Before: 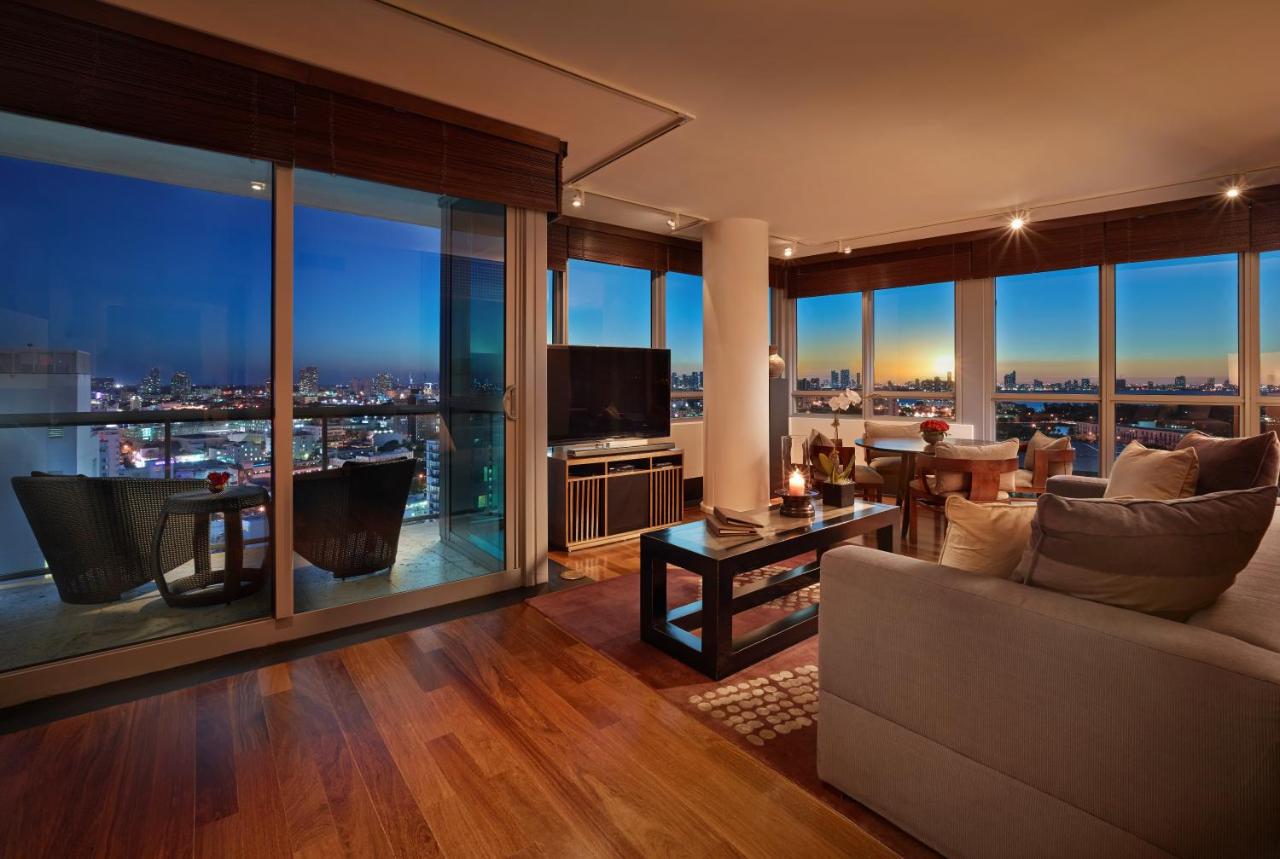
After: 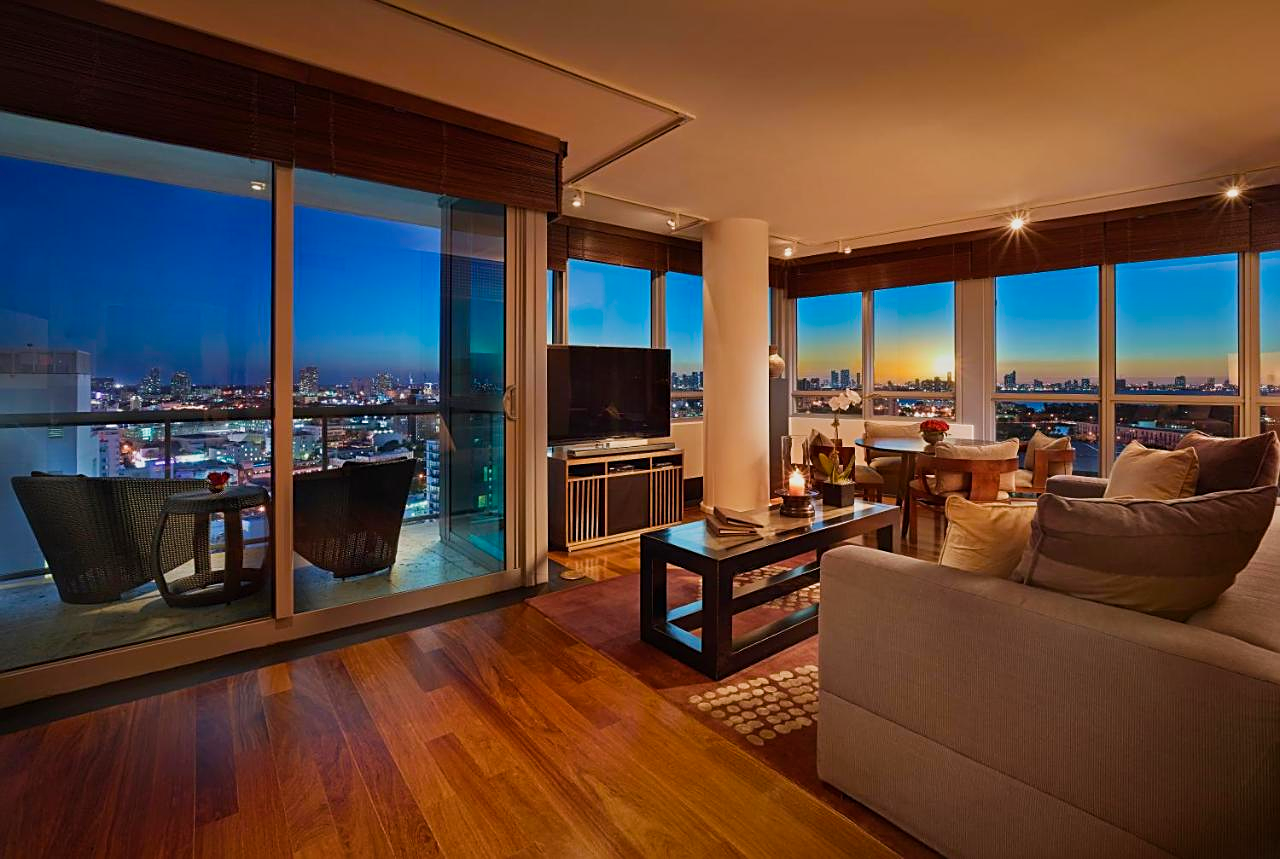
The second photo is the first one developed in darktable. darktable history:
color balance rgb: global vibrance 42.74%
sharpen: on, module defaults
sigmoid: contrast 1.22, skew 0.65
